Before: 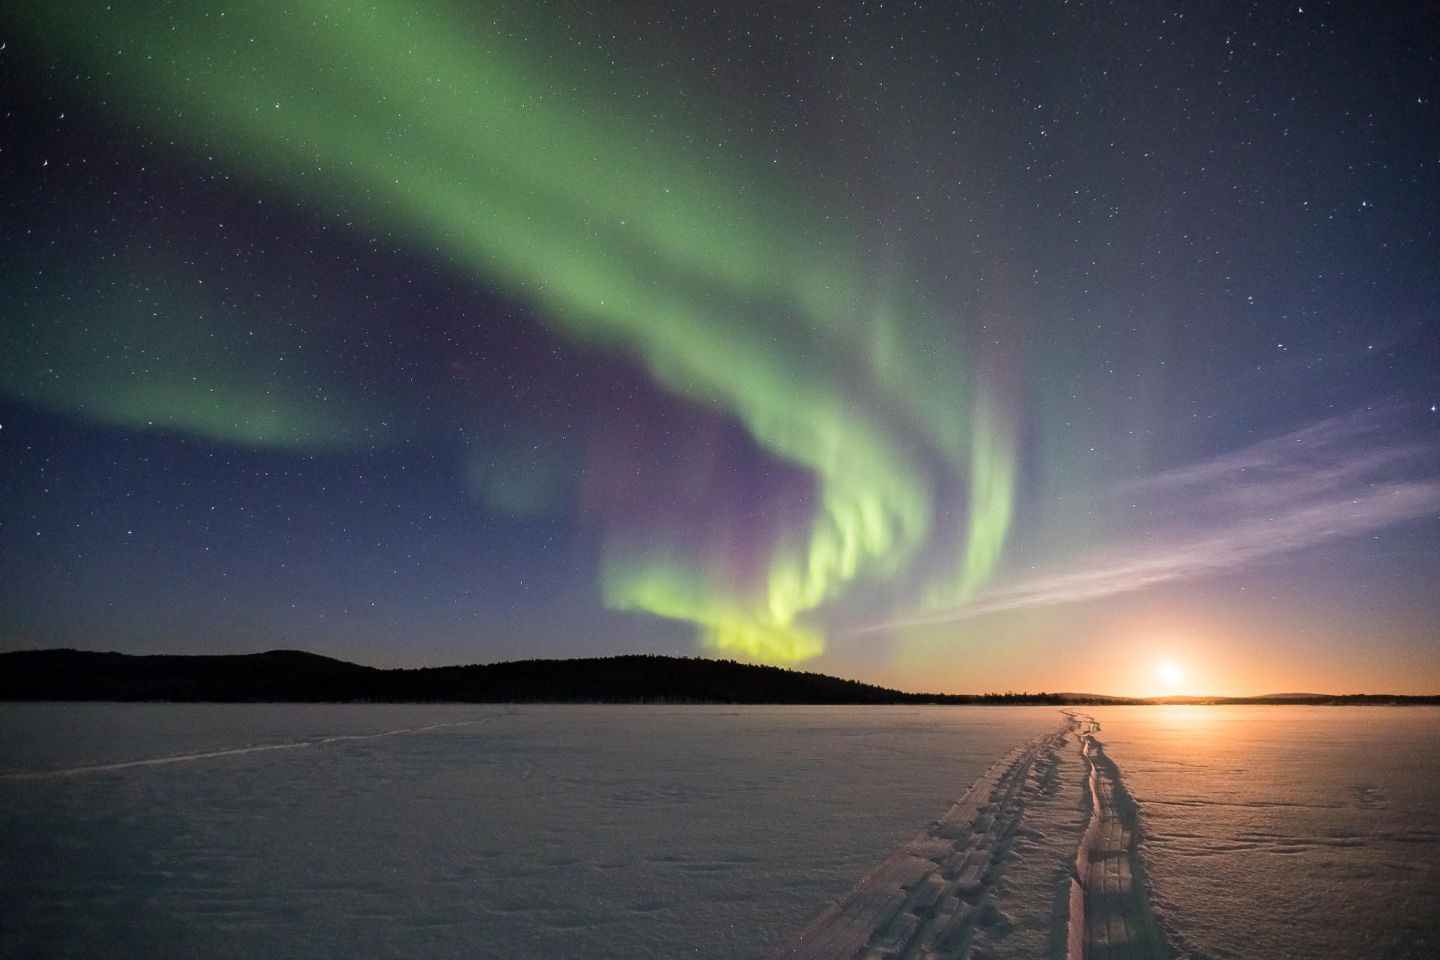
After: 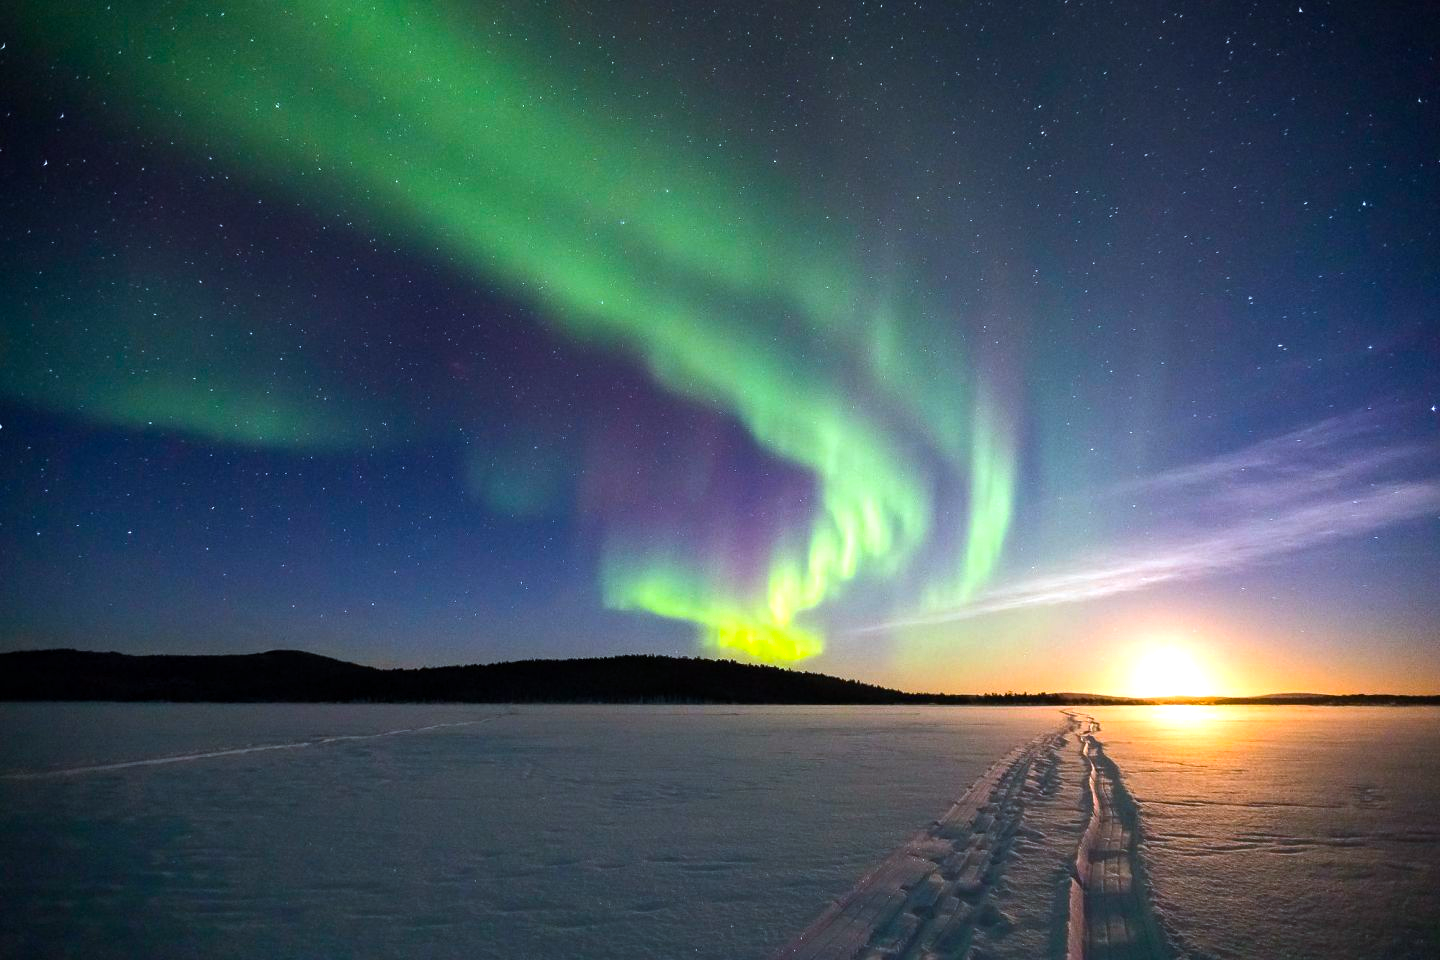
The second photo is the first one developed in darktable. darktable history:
color calibration: gray › normalize channels true, illuminant Planckian (black body), x 0.368, y 0.36, temperature 4275.88 K, gamut compression 0.018
color balance rgb: power › hue 62.85°, linear chroma grading › global chroma 9.764%, perceptual saturation grading › global saturation 29.633%, perceptual brilliance grading › global brilliance -4.825%, perceptual brilliance grading › highlights 24.213%, perceptual brilliance grading › mid-tones 7.218%, perceptual brilliance grading › shadows -4.798%
